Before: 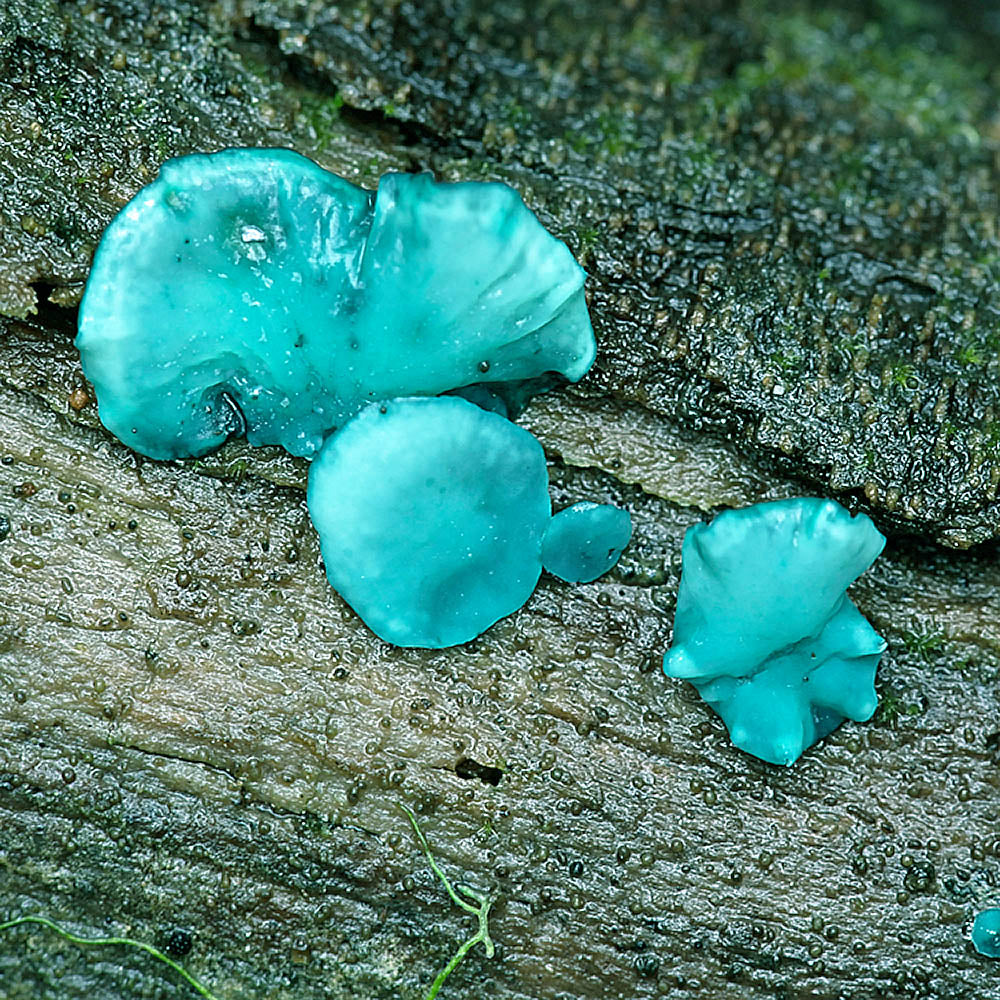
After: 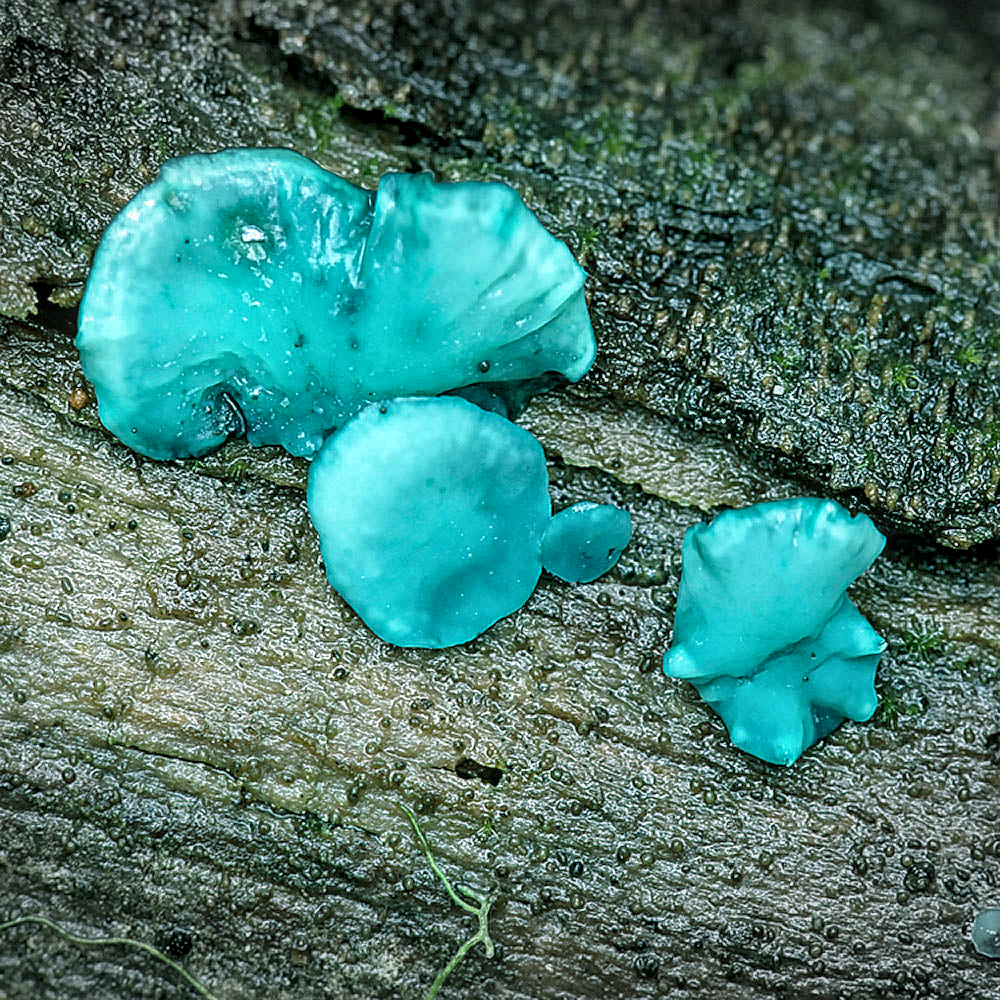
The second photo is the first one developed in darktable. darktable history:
local contrast: on, module defaults
vignetting: fall-off start 100%, brightness -0.282, width/height ratio 1.31
